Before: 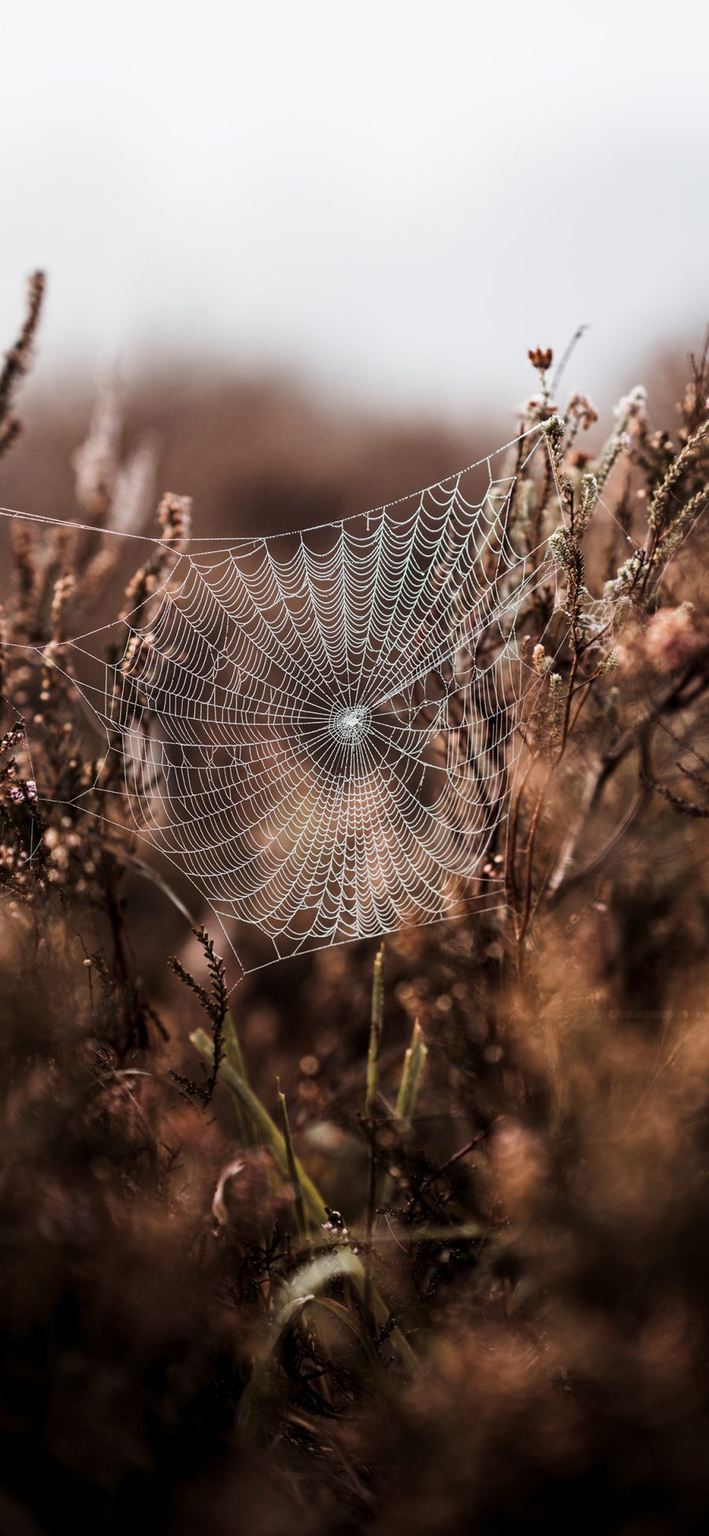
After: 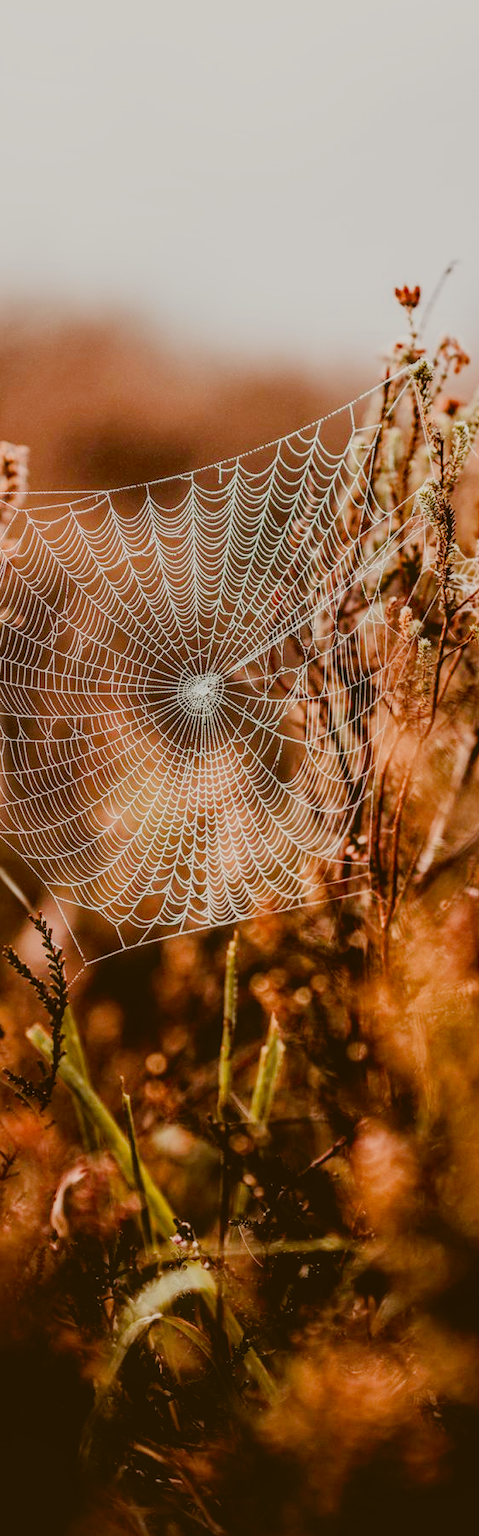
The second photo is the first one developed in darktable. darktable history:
color balance rgb: perceptual saturation grading › global saturation 20%, perceptual saturation grading › highlights -25.8%, perceptual saturation grading › shadows 24.02%
exposure: black level correction 0.001, exposure 1 EV, compensate exposure bias true, compensate highlight preservation false
crop and rotate: left 23.346%, top 5.62%, right 14.43%, bottom 2.326%
color correction: highlights a* -0.543, highlights b* 0.177, shadows a* 4.69, shadows b* 20.52
haze removal: compatibility mode true, adaptive false
filmic rgb: black relative exposure -6.06 EV, white relative exposure 6.98 EV, threshold 5.99 EV, hardness 2.26, enable highlight reconstruction true
local contrast: highlights 3%, shadows 1%, detail 133%
contrast brightness saturation: contrast -0.179, saturation 0.188
